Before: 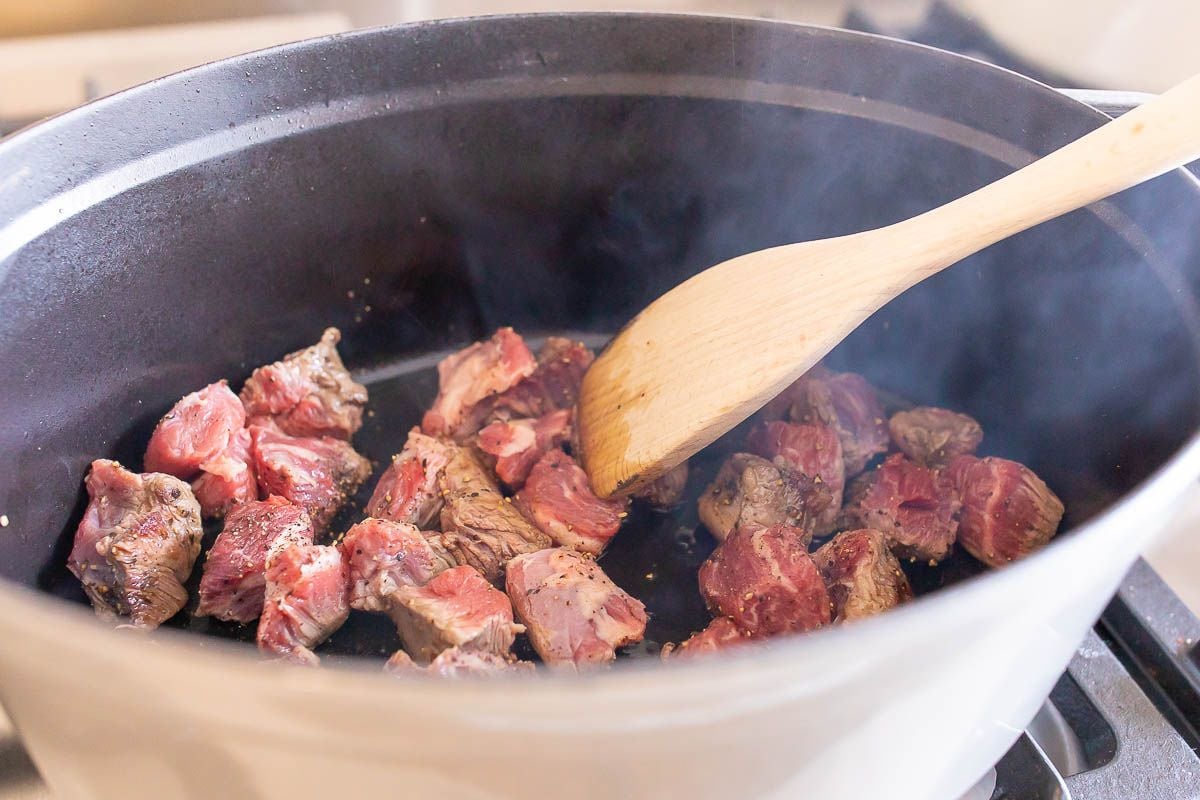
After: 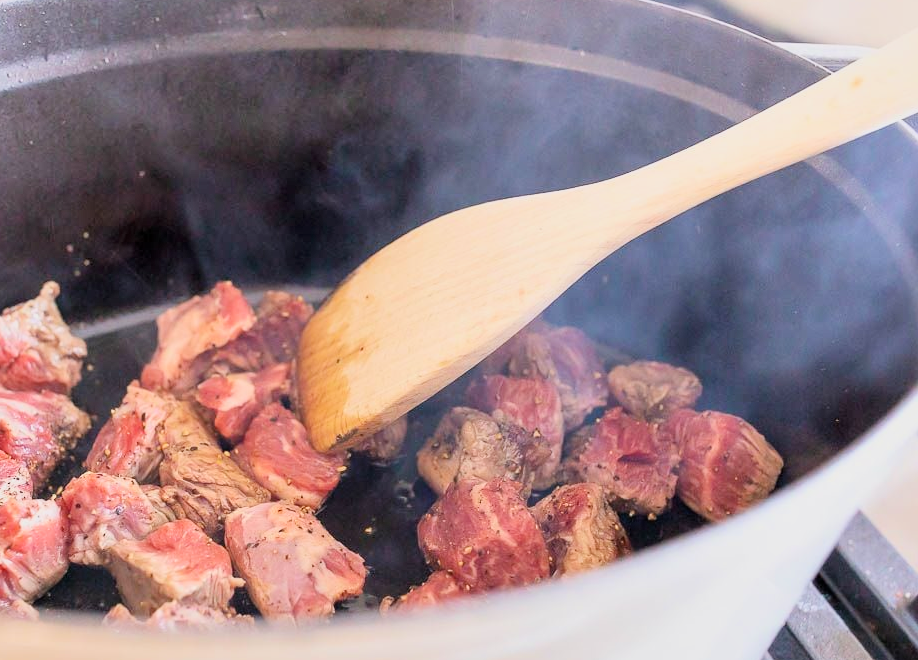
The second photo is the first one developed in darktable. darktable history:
filmic rgb: black relative exposure -7.65 EV, white relative exposure 4.56 EV, threshold 5.97 EV, hardness 3.61, color science v6 (2022), enable highlight reconstruction true
local contrast: mode bilateral grid, contrast 19, coarseness 50, detail 120%, midtone range 0.2
exposure: black level correction 0, exposure 0.703 EV, compensate exposure bias true, compensate highlight preservation false
crop: left 23.455%, top 5.833%, bottom 11.61%
